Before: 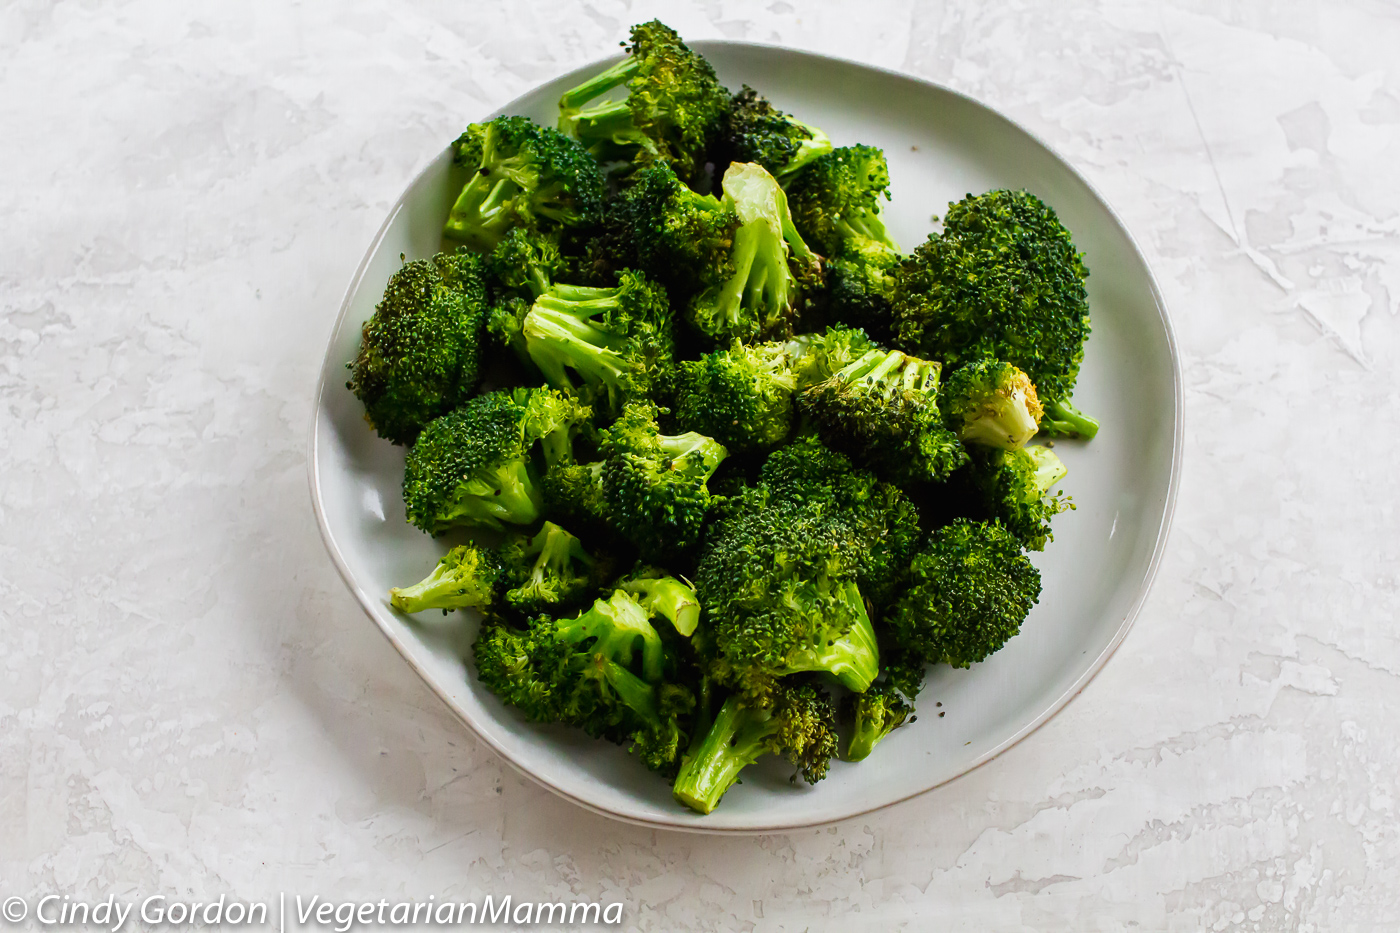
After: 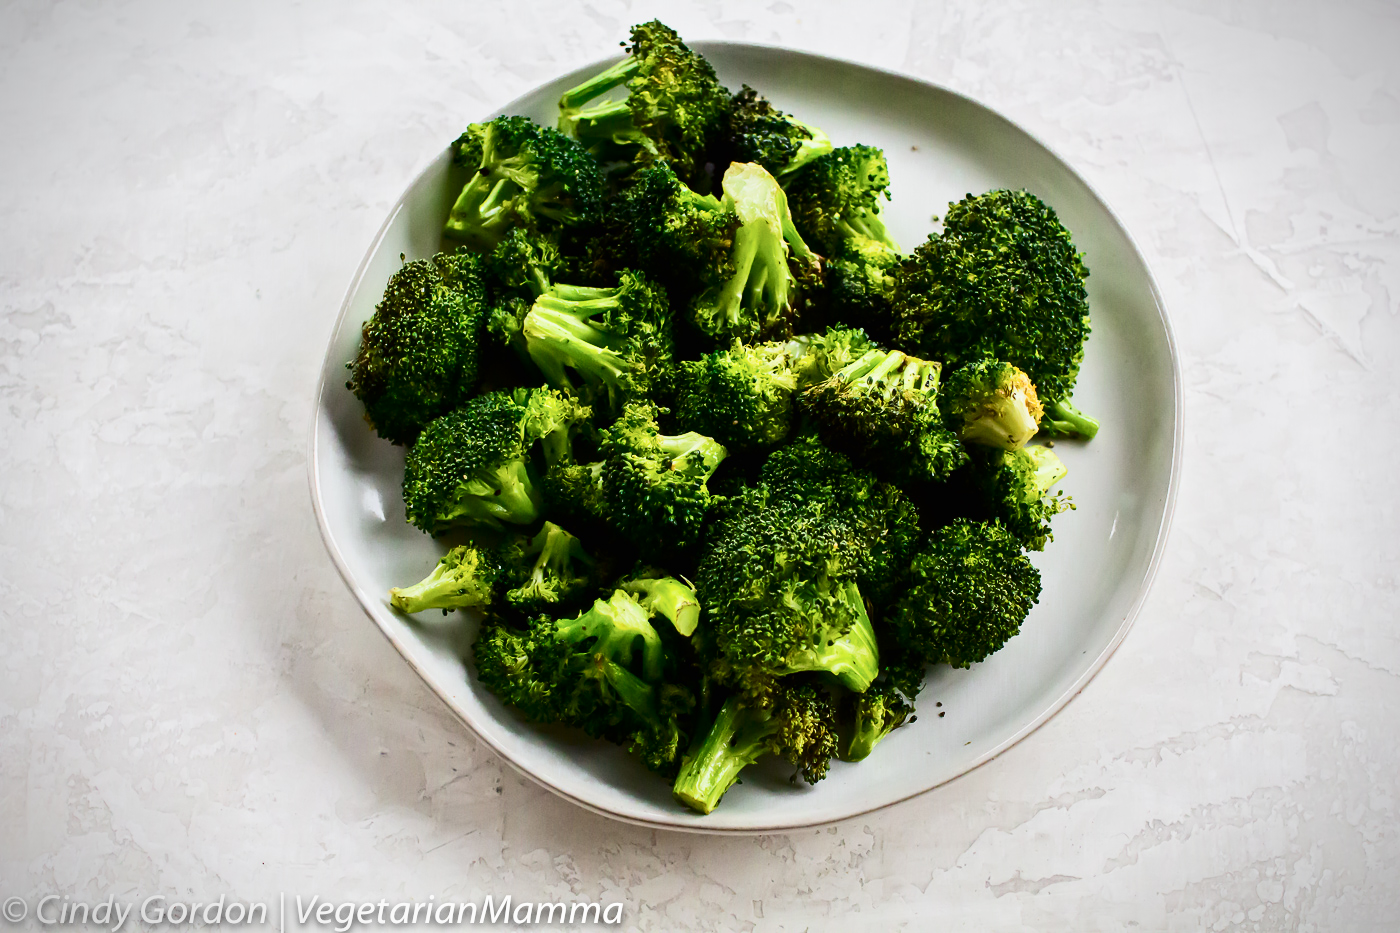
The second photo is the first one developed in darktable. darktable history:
tone equalizer: -8 EV -0.002 EV, -7 EV 0.005 EV, -6 EV -0.009 EV, -5 EV 0.011 EV, -4 EV -0.012 EV, -3 EV 0.007 EV, -2 EV -0.062 EV, -1 EV -0.293 EV, +0 EV -0.582 EV, smoothing diameter 2%, edges refinement/feathering 20, mask exposure compensation -1.57 EV, filter diffusion 5
contrast brightness saturation: contrast 0.28
vignetting: fall-off start 88.53%, fall-off radius 44.2%, saturation 0.376, width/height ratio 1.161
